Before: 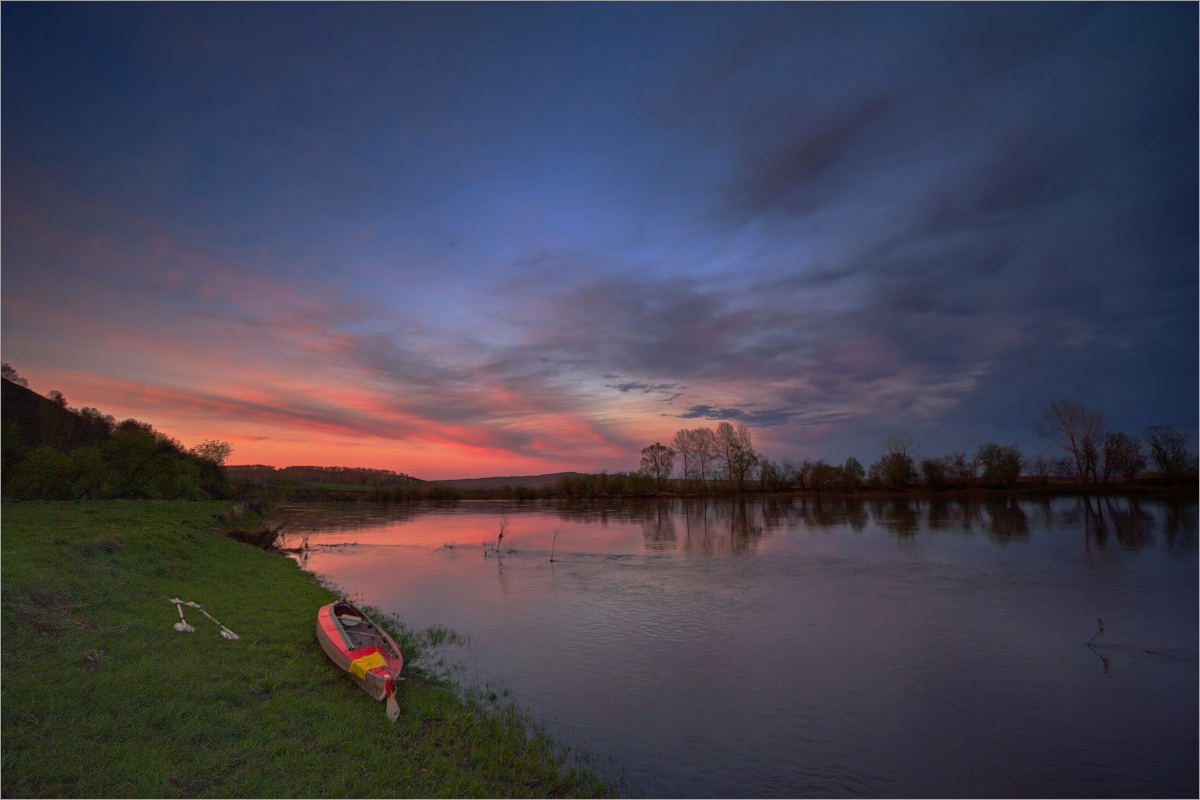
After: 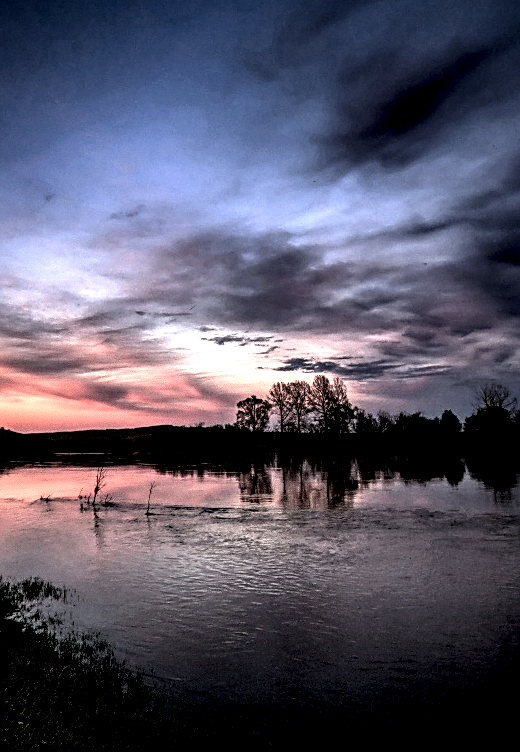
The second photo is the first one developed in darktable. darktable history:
shadows and highlights: shadows 19.81, highlights -84.1, soften with gaussian
filmic rgb: black relative exposure -5.09 EV, white relative exposure 3.97 EV, hardness 2.88, contrast 1.513
local contrast: highlights 112%, shadows 40%, detail 295%
crop: left 33.679%, top 5.981%, right 22.943%
sharpen: on, module defaults
